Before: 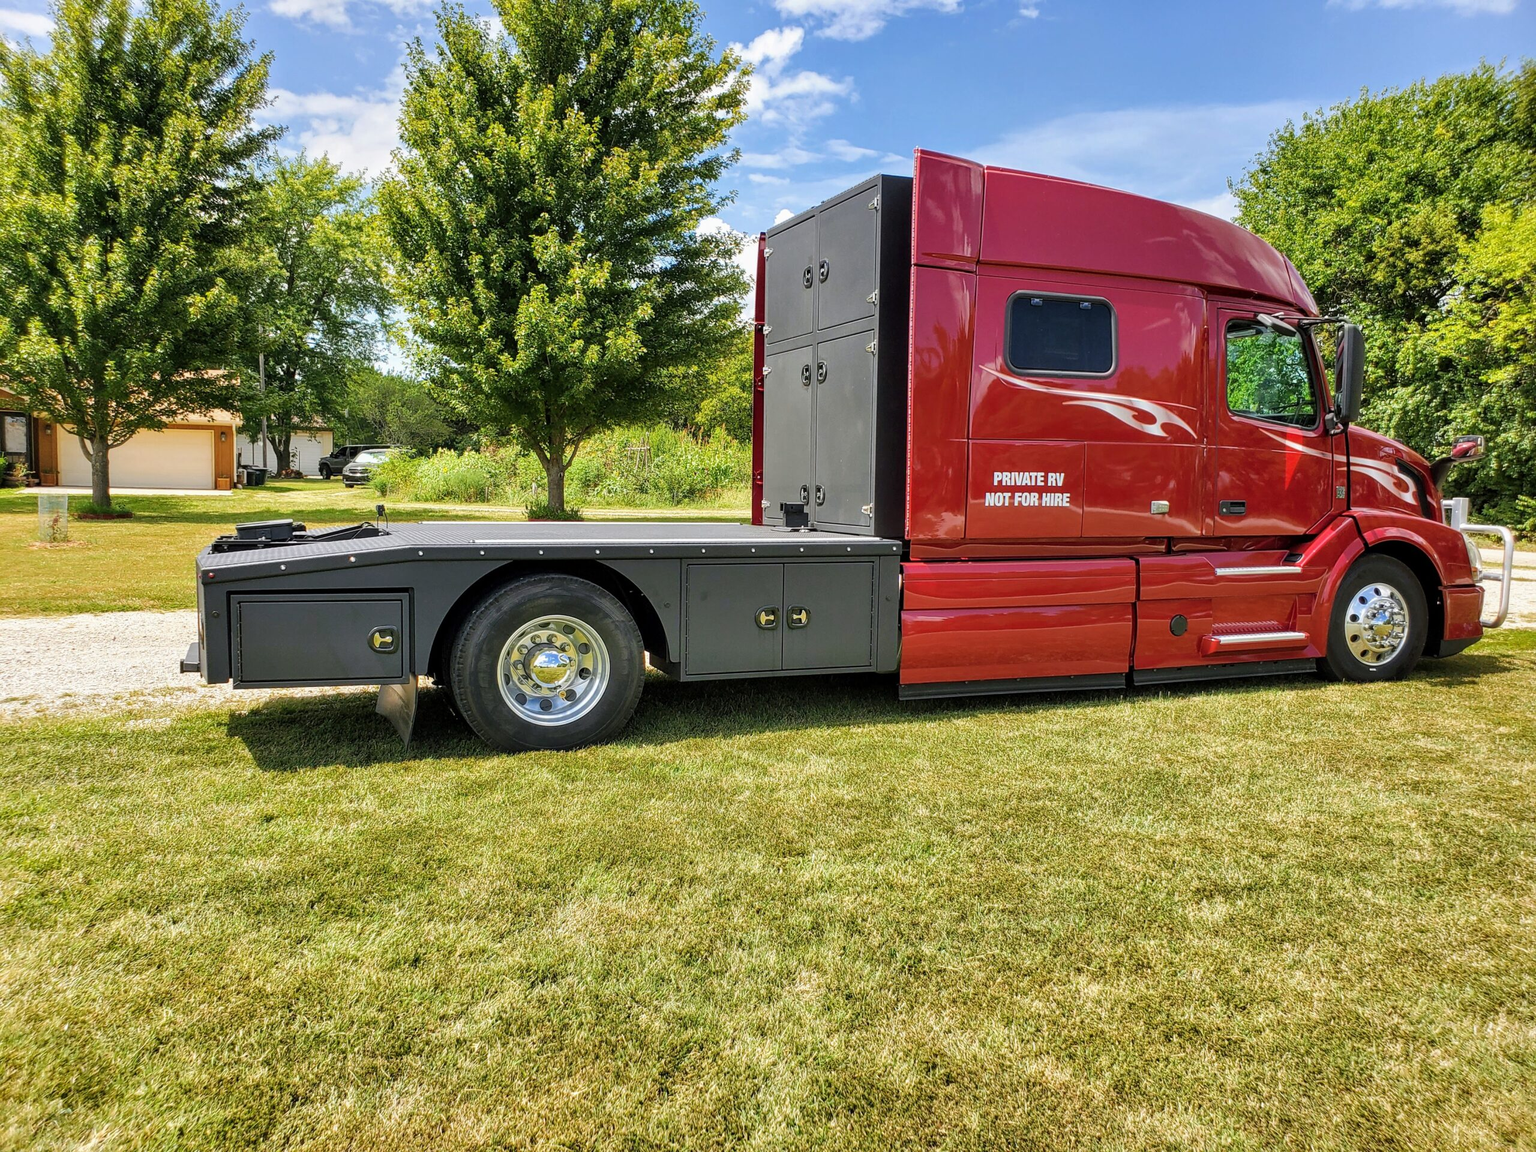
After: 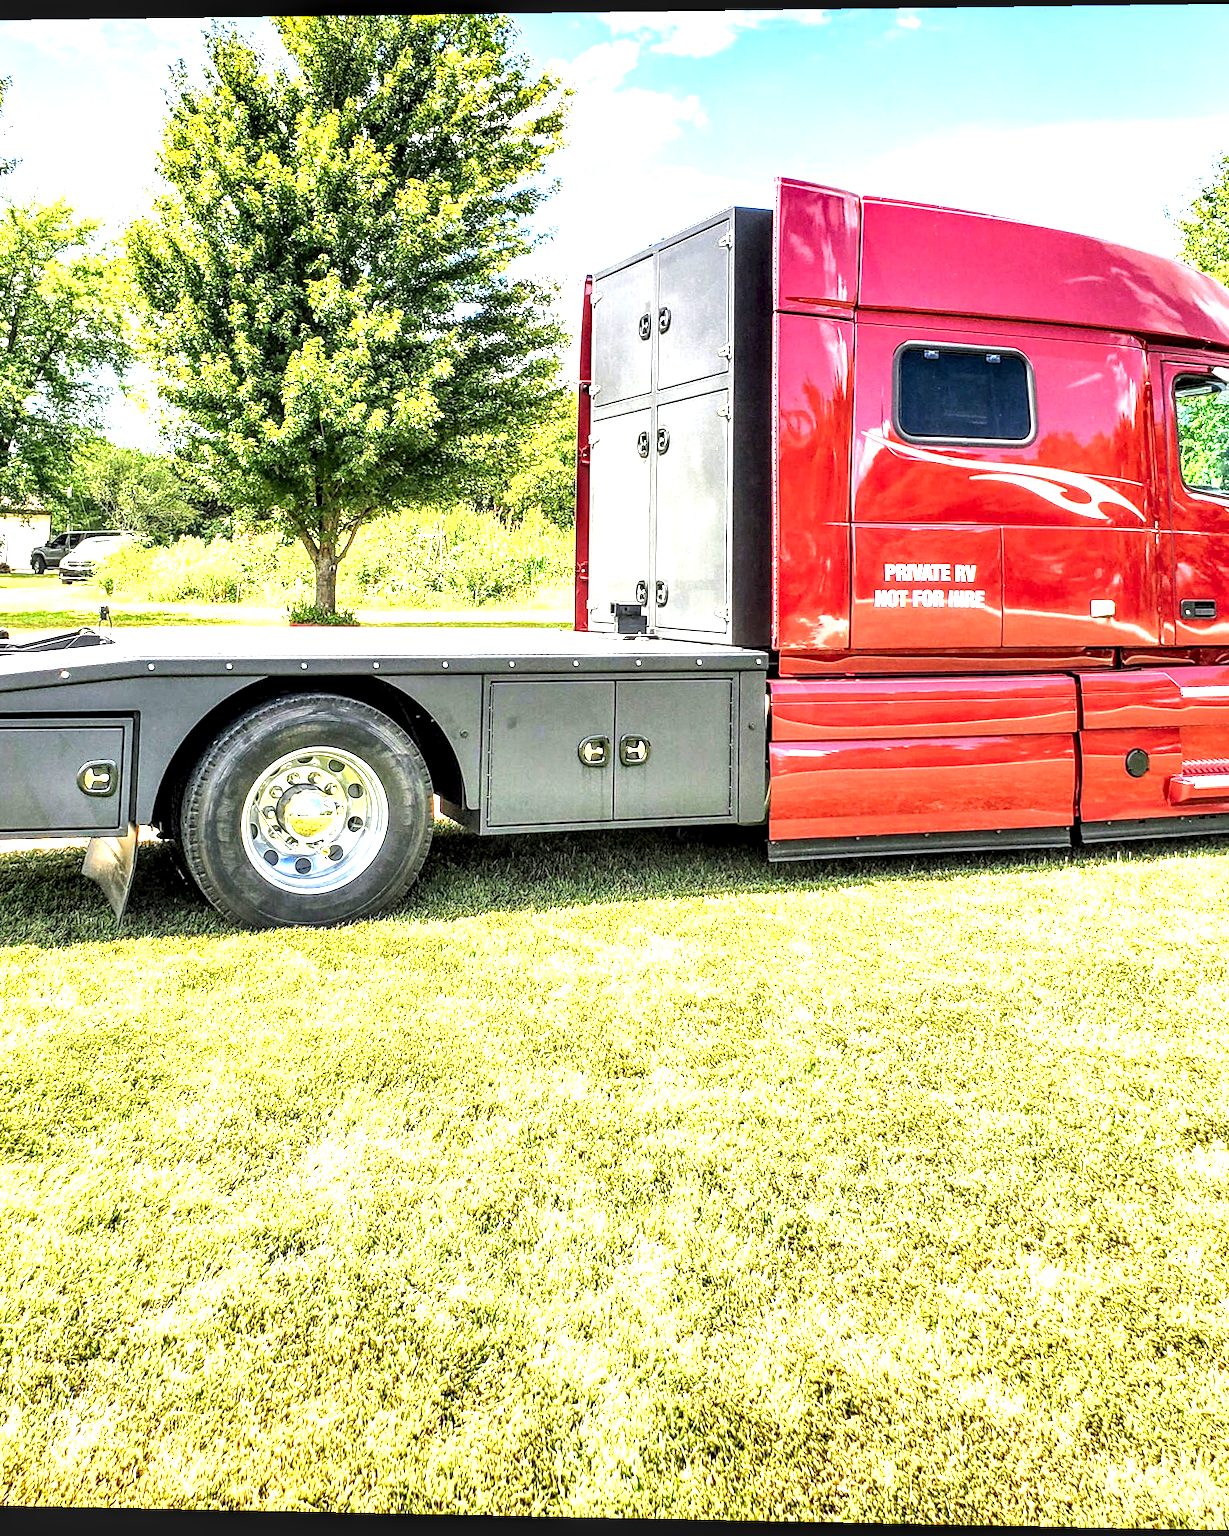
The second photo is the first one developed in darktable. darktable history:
exposure: exposure 2.003 EV, compensate highlight preservation false
rotate and perspective: rotation 0.128°, lens shift (vertical) -0.181, lens shift (horizontal) -0.044, shear 0.001, automatic cropping off
local contrast: highlights 19%, detail 186%
crop: left 21.674%, right 22.086%
